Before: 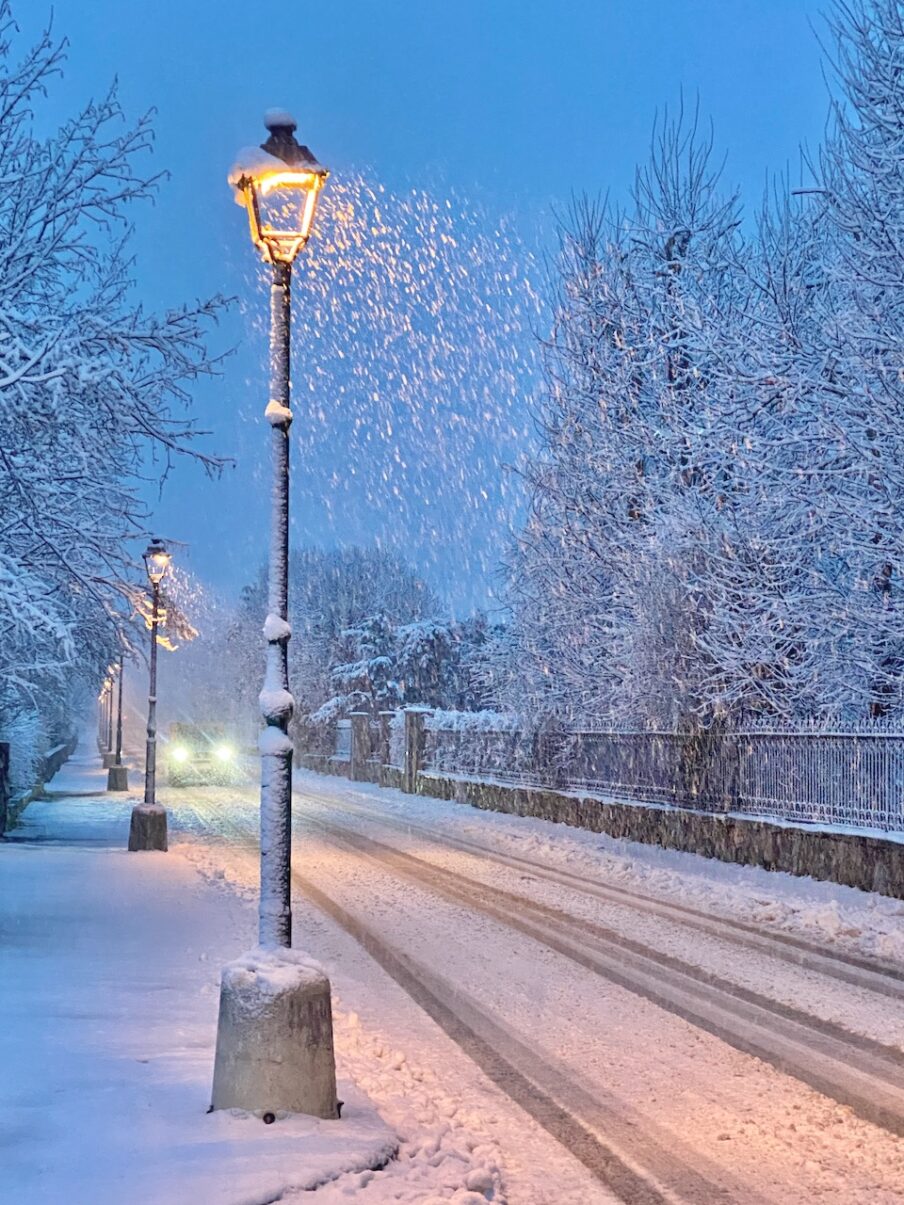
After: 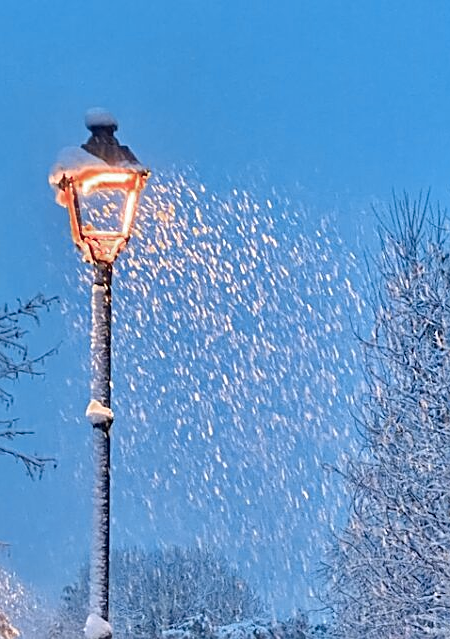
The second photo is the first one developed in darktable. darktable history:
sharpen: on, module defaults
color zones: curves: ch0 [(0.006, 0.385) (0.143, 0.563) (0.243, 0.321) (0.352, 0.464) (0.516, 0.456) (0.625, 0.5) (0.75, 0.5) (0.875, 0.5)]; ch1 [(0, 0.5) (0.134, 0.504) (0.246, 0.463) (0.421, 0.515) (0.5, 0.56) (0.625, 0.5) (0.75, 0.5) (0.875, 0.5)]; ch2 [(0, 0.5) (0.131, 0.426) (0.307, 0.289) (0.38, 0.188) (0.513, 0.216) (0.625, 0.548) (0.75, 0.468) (0.838, 0.396) (0.971, 0.311)]
crop: left 19.898%, right 30.249%, bottom 46.941%
